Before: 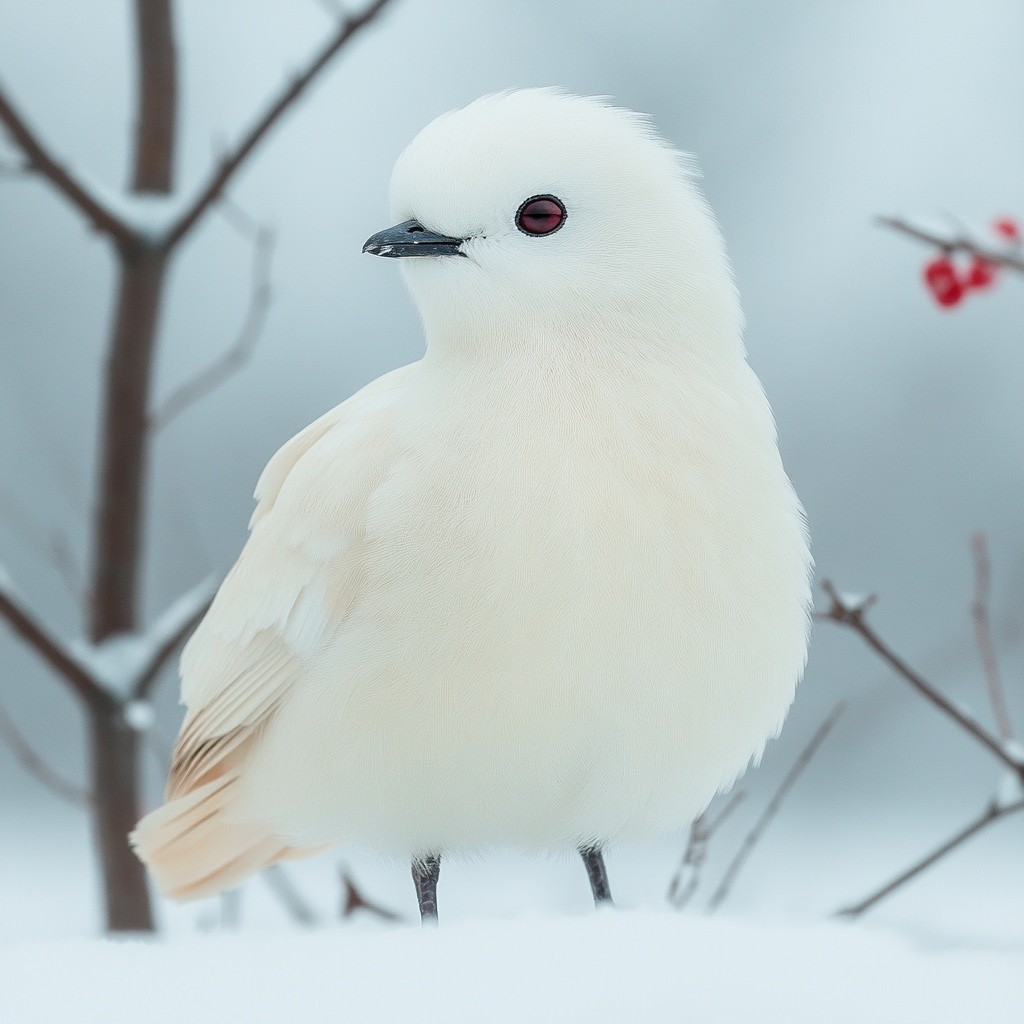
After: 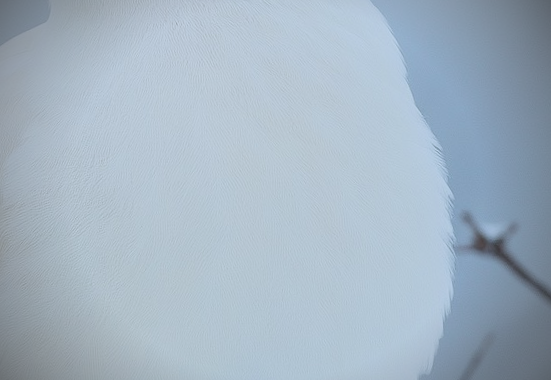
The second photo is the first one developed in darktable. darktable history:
rotate and perspective: rotation -4.25°, automatic cropping off
filmic rgb: black relative exposure -8.15 EV, white relative exposure 3.76 EV, hardness 4.46
vignetting: fall-off start 75%, brightness -0.692, width/height ratio 1.084
white balance: red 0.926, green 1.003, blue 1.133
crop: left 36.607%, top 34.735%, right 13.146%, bottom 30.611%
